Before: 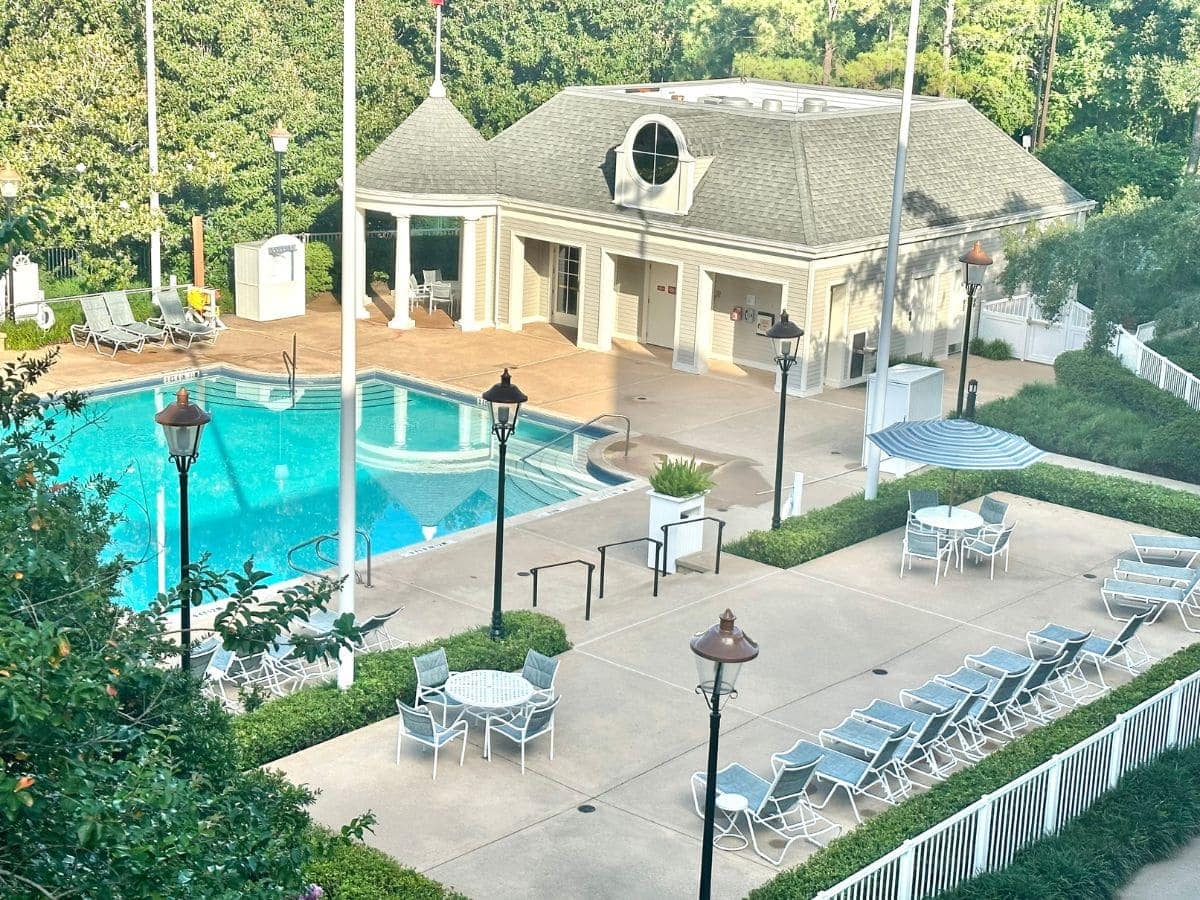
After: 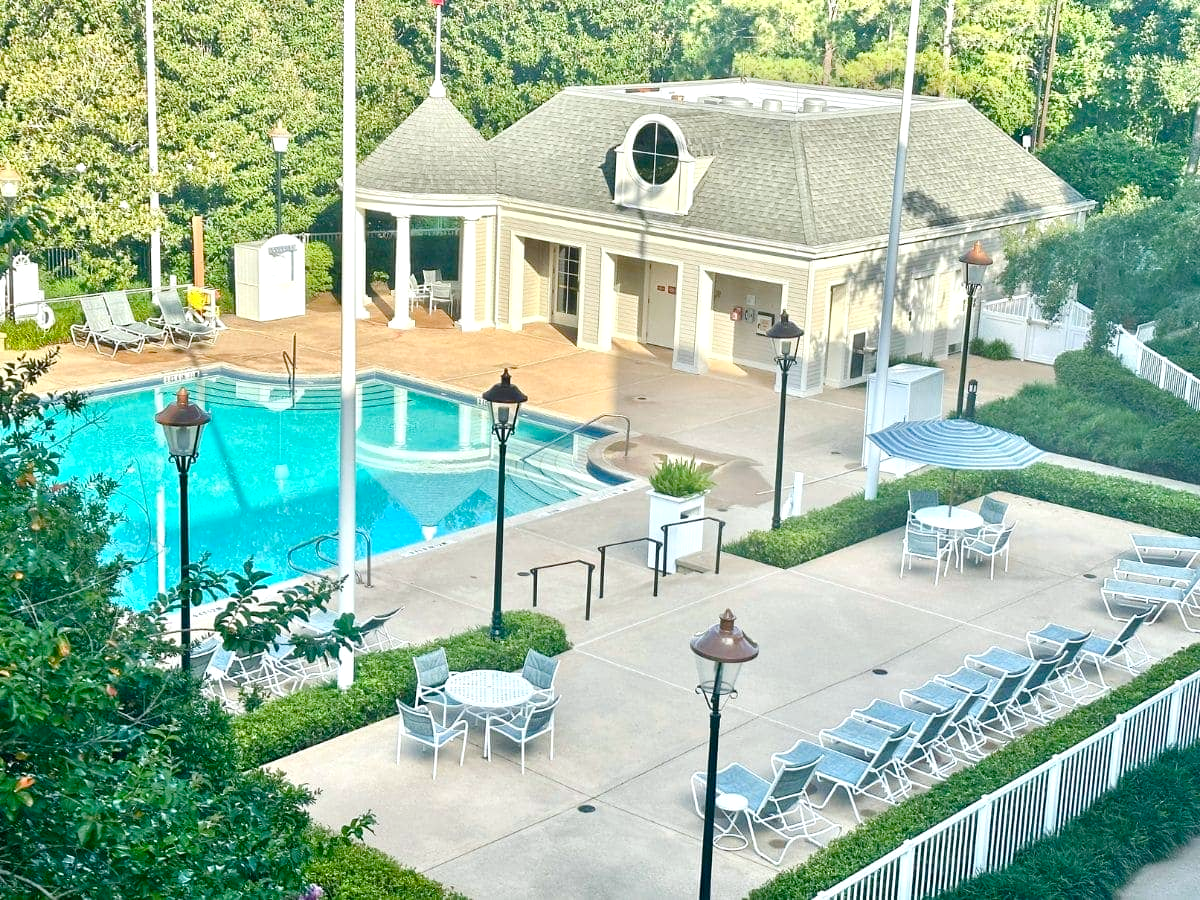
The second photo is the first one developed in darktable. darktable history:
shadows and highlights: shadows -12.5, white point adjustment 4, highlights 28.33
white balance: red 0.986, blue 1.01
color balance rgb: perceptual saturation grading › global saturation 35%, perceptual saturation grading › highlights -30%, perceptual saturation grading › shadows 35%, perceptual brilliance grading › global brilliance 3%, perceptual brilliance grading › highlights -3%, perceptual brilliance grading › shadows 3%
